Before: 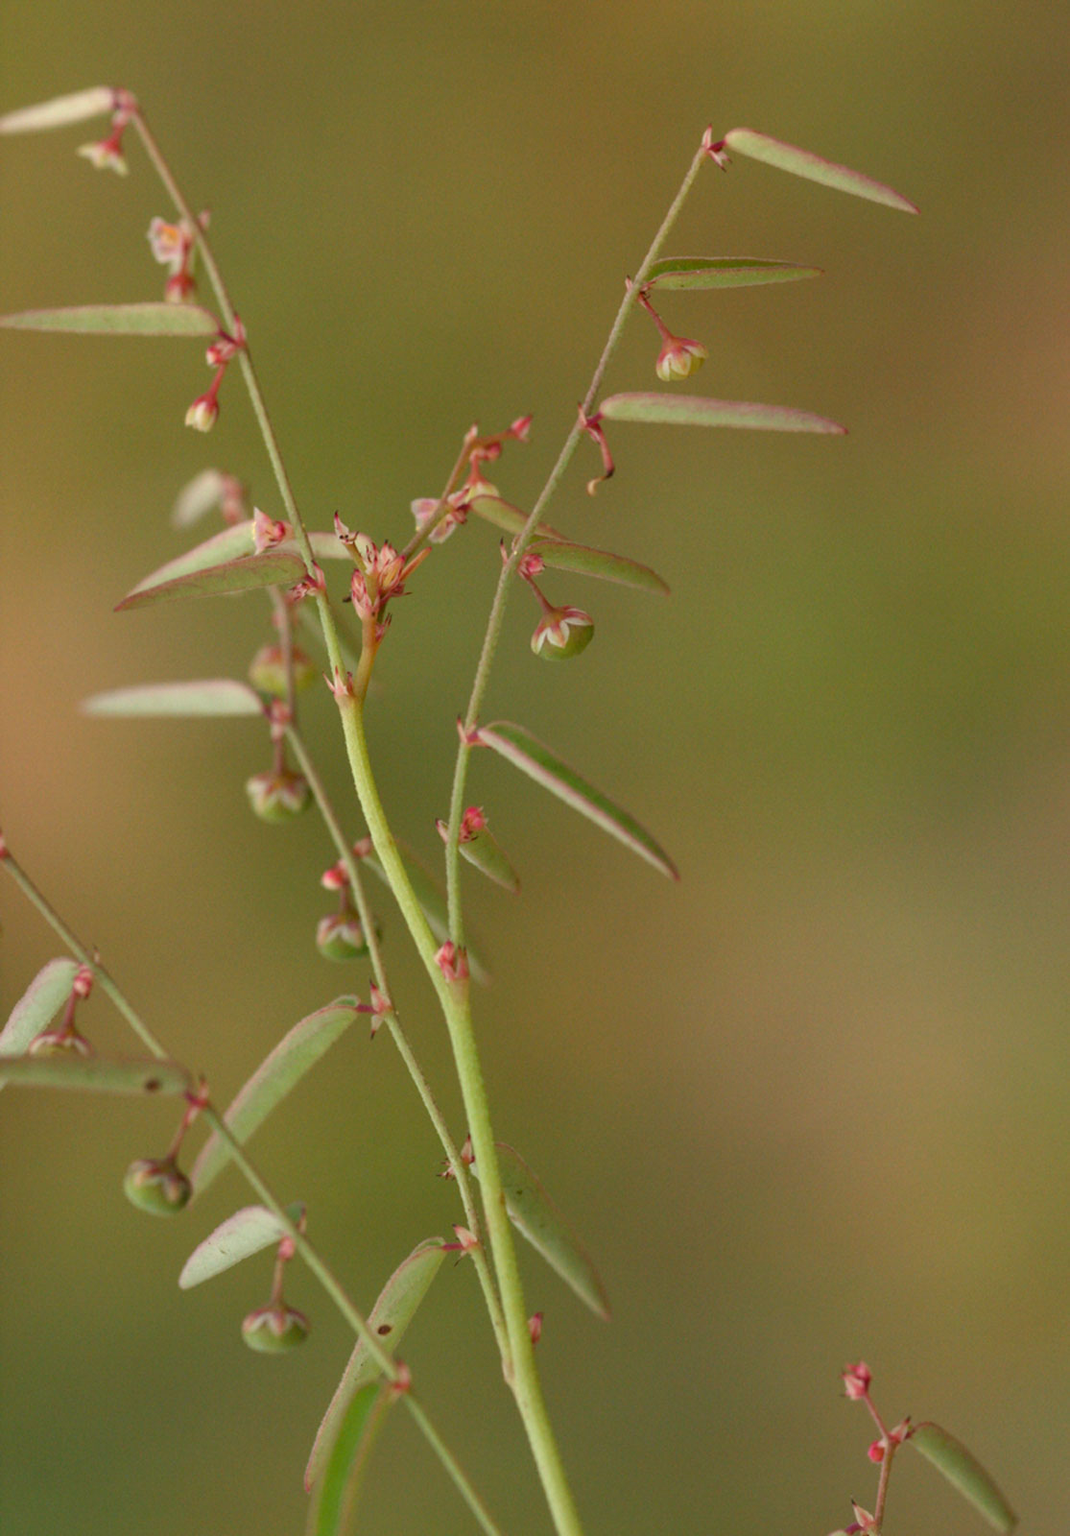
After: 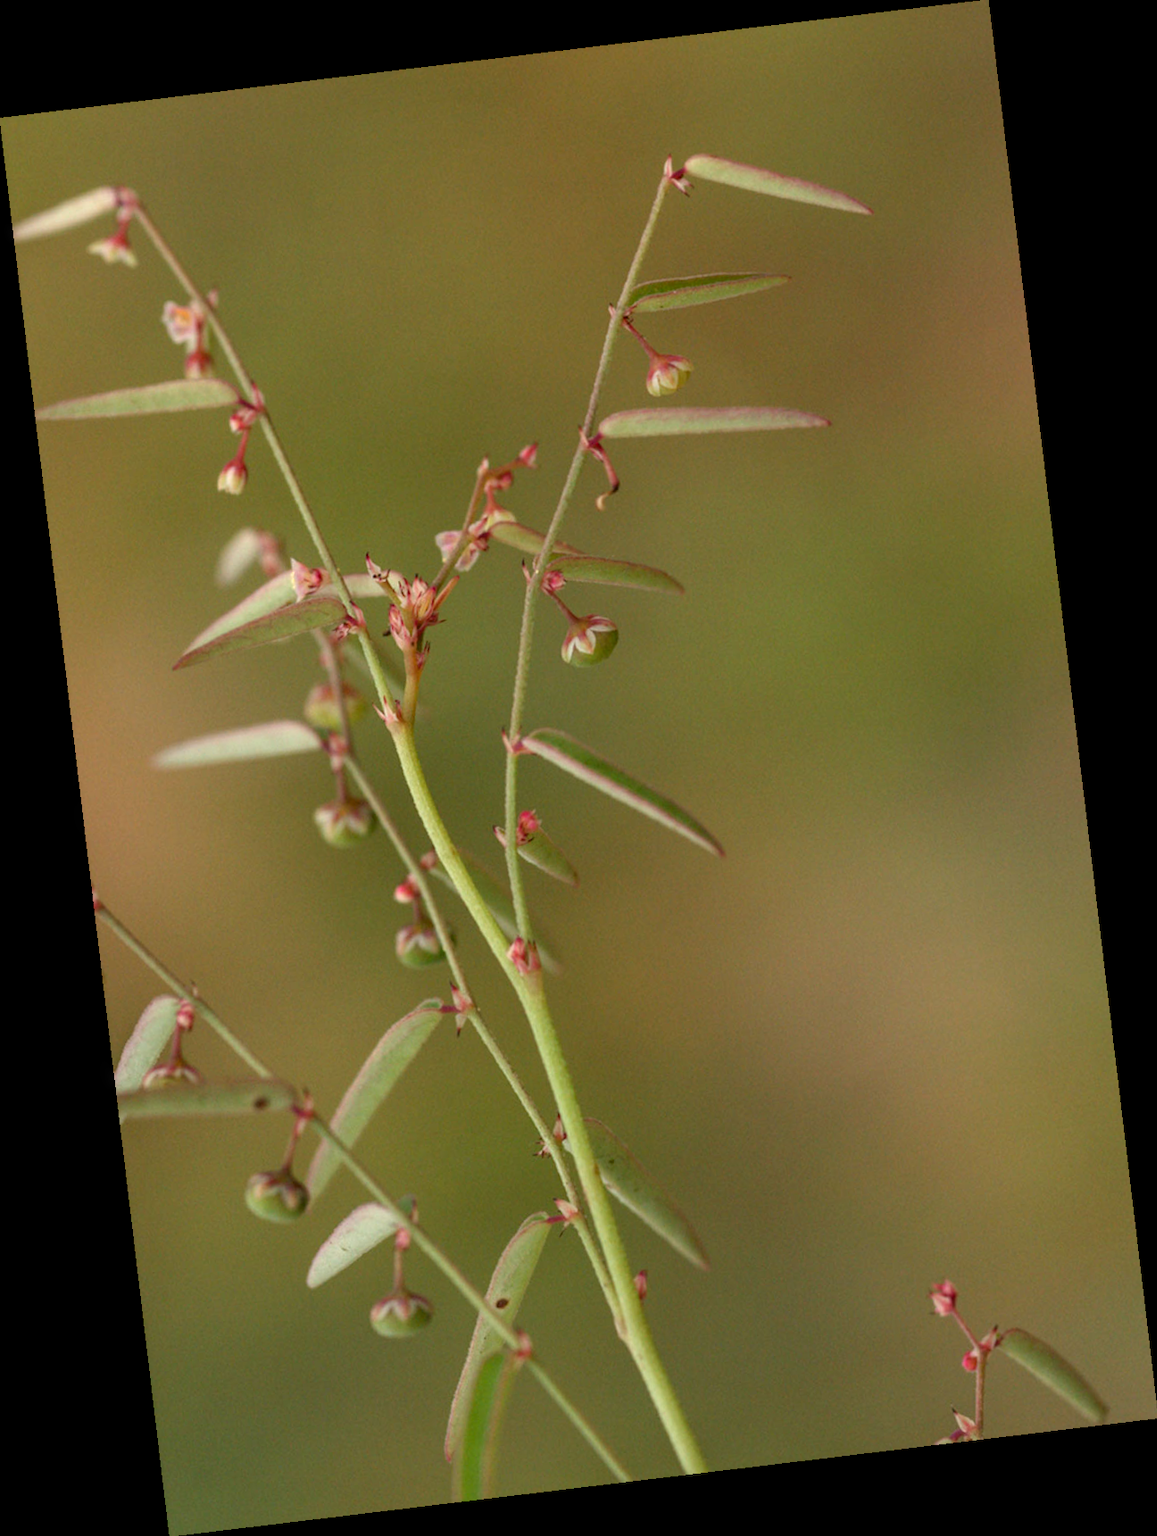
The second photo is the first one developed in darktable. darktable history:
rotate and perspective: rotation -6.83°, automatic cropping off
local contrast: on, module defaults
